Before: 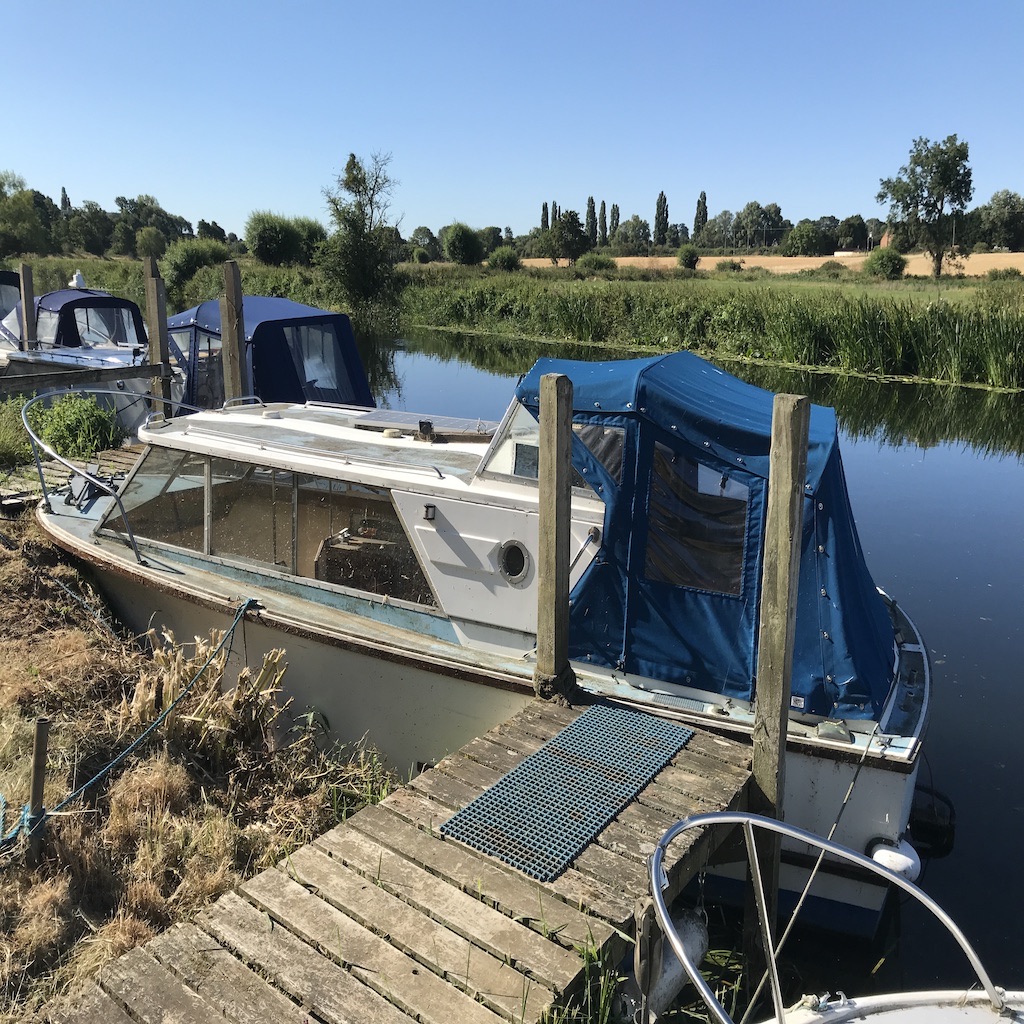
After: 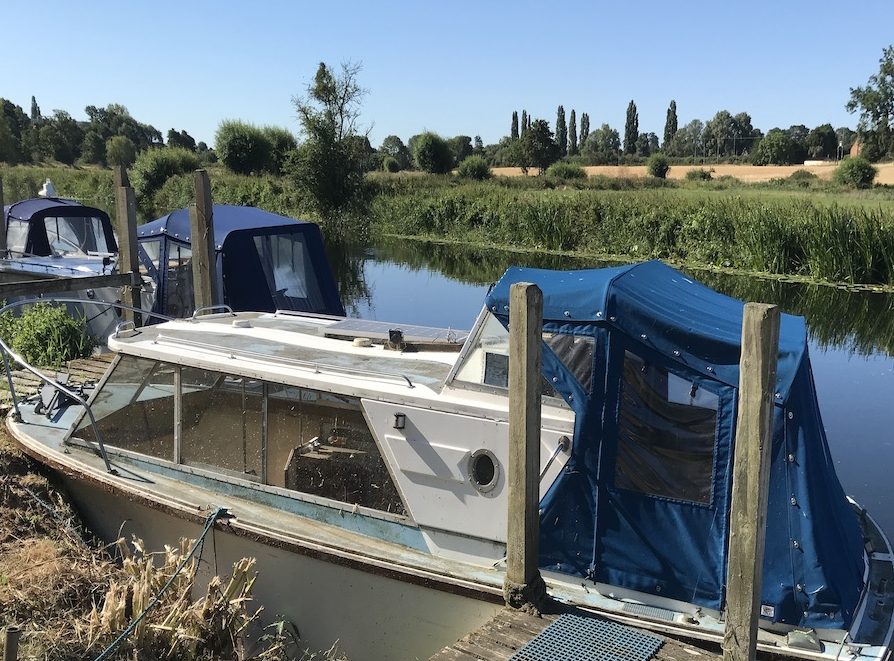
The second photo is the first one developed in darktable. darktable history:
crop: left 3.015%, top 8.969%, right 9.647%, bottom 26.457%
